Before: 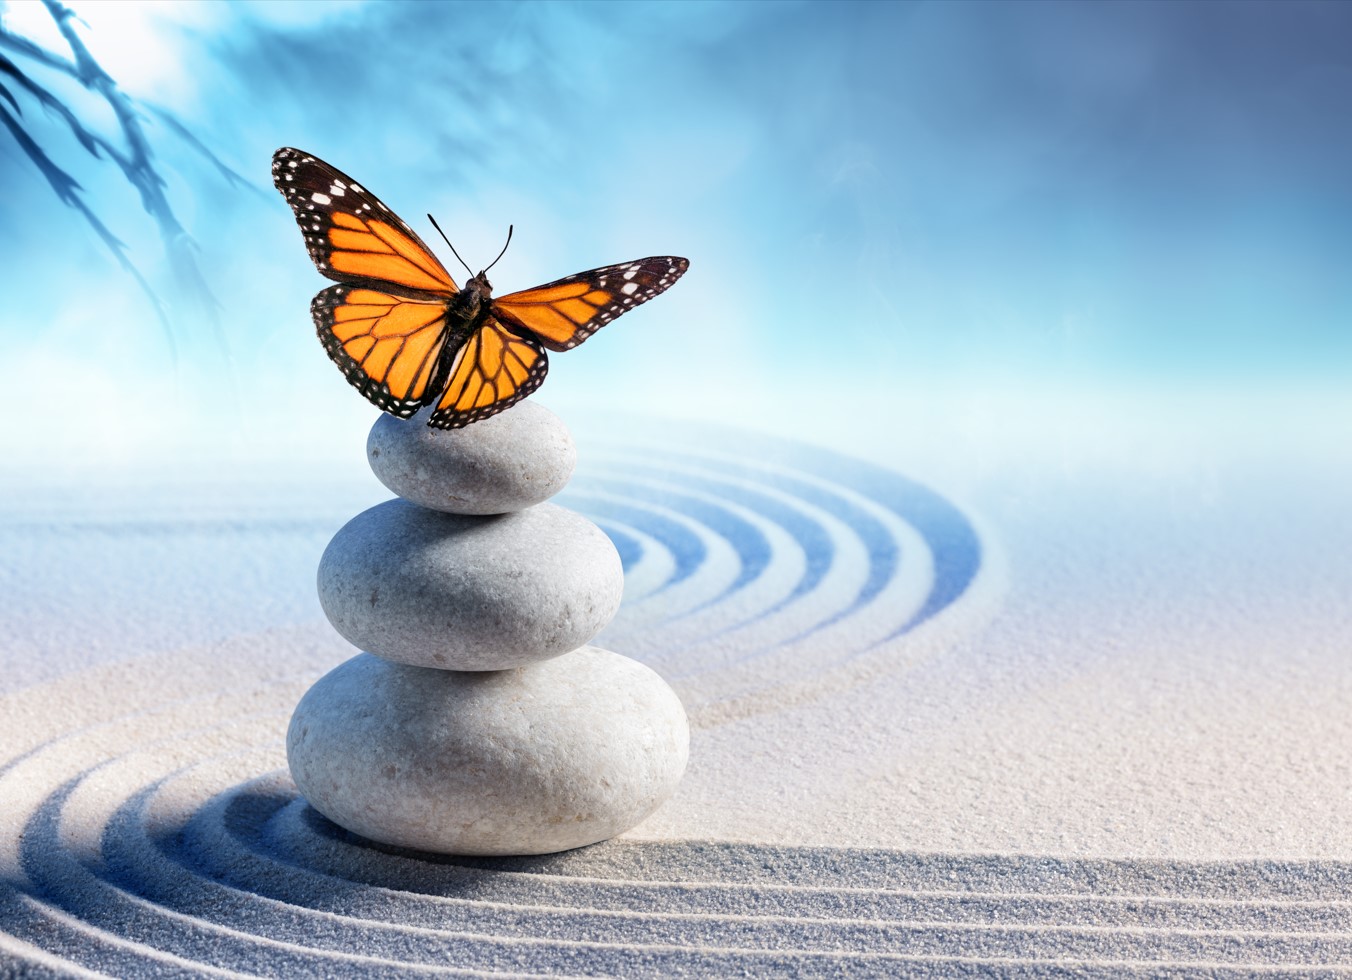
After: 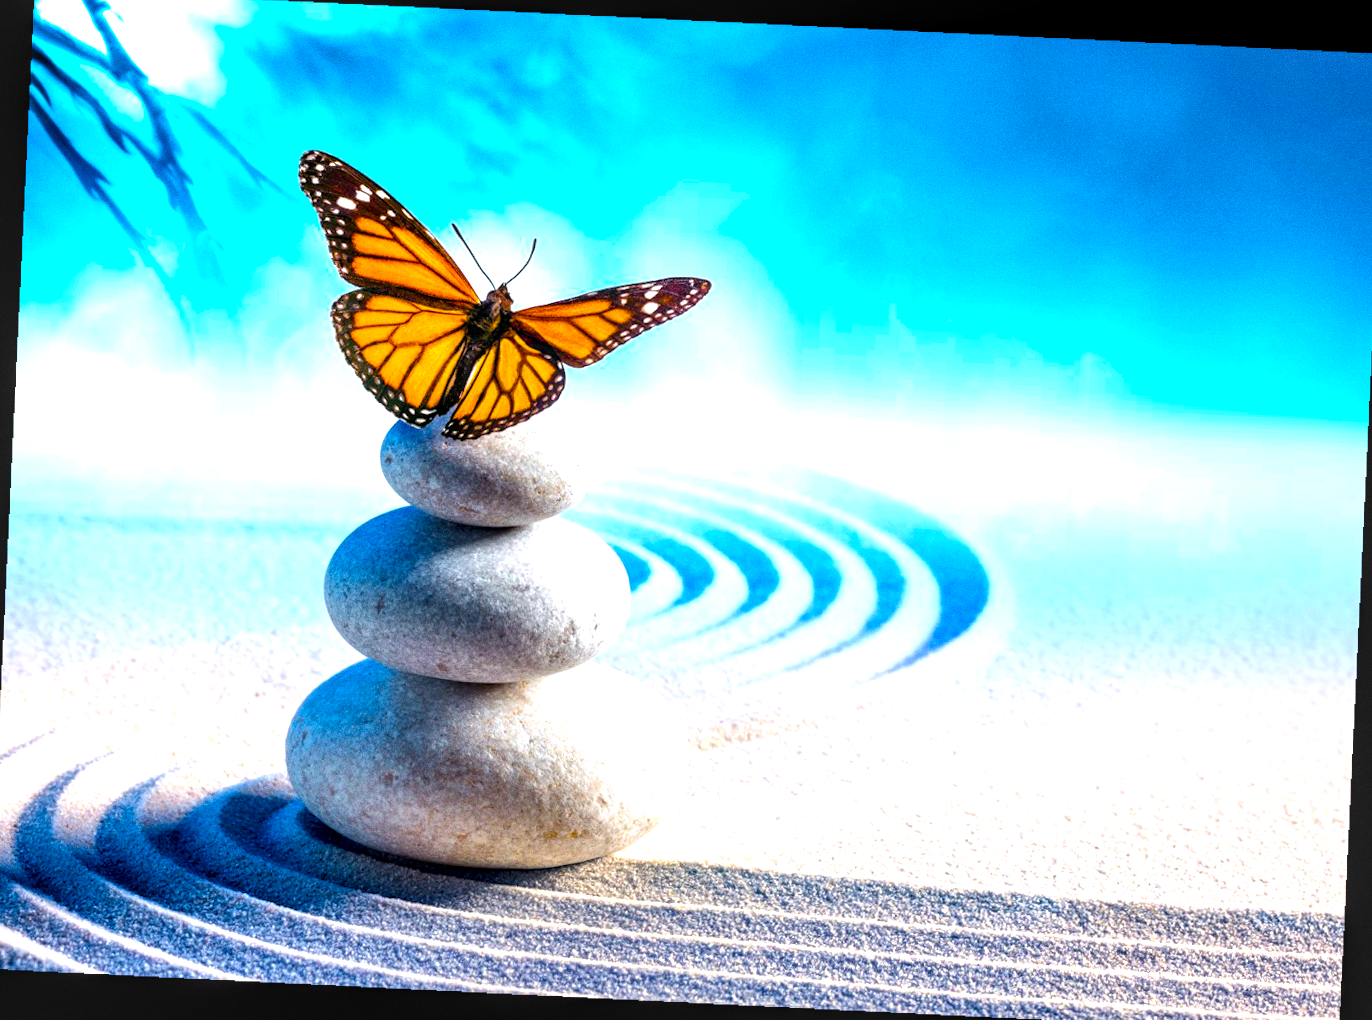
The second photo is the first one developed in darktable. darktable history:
exposure: exposure -0.21 EV, compensate highlight preservation false
rotate and perspective: rotation 2.27°, automatic cropping off
crop and rotate: angle -0.5°
white balance: emerald 1
local contrast: detail 142%
color balance rgb: linear chroma grading › global chroma 20%, perceptual saturation grading › global saturation 65%, perceptual saturation grading › highlights 50%, perceptual saturation grading › shadows 30%, perceptual brilliance grading › global brilliance 12%, perceptual brilliance grading › highlights 15%, global vibrance 20%
tone equalizer: -8 EV -1.84 EV, -7 EV -1.16 EV, -6 EV -1.62 EV, smoothing diameter 25%, edges refinement/feathering 10, preserve details guided filter
grain: coarseness 0.09 ISO
